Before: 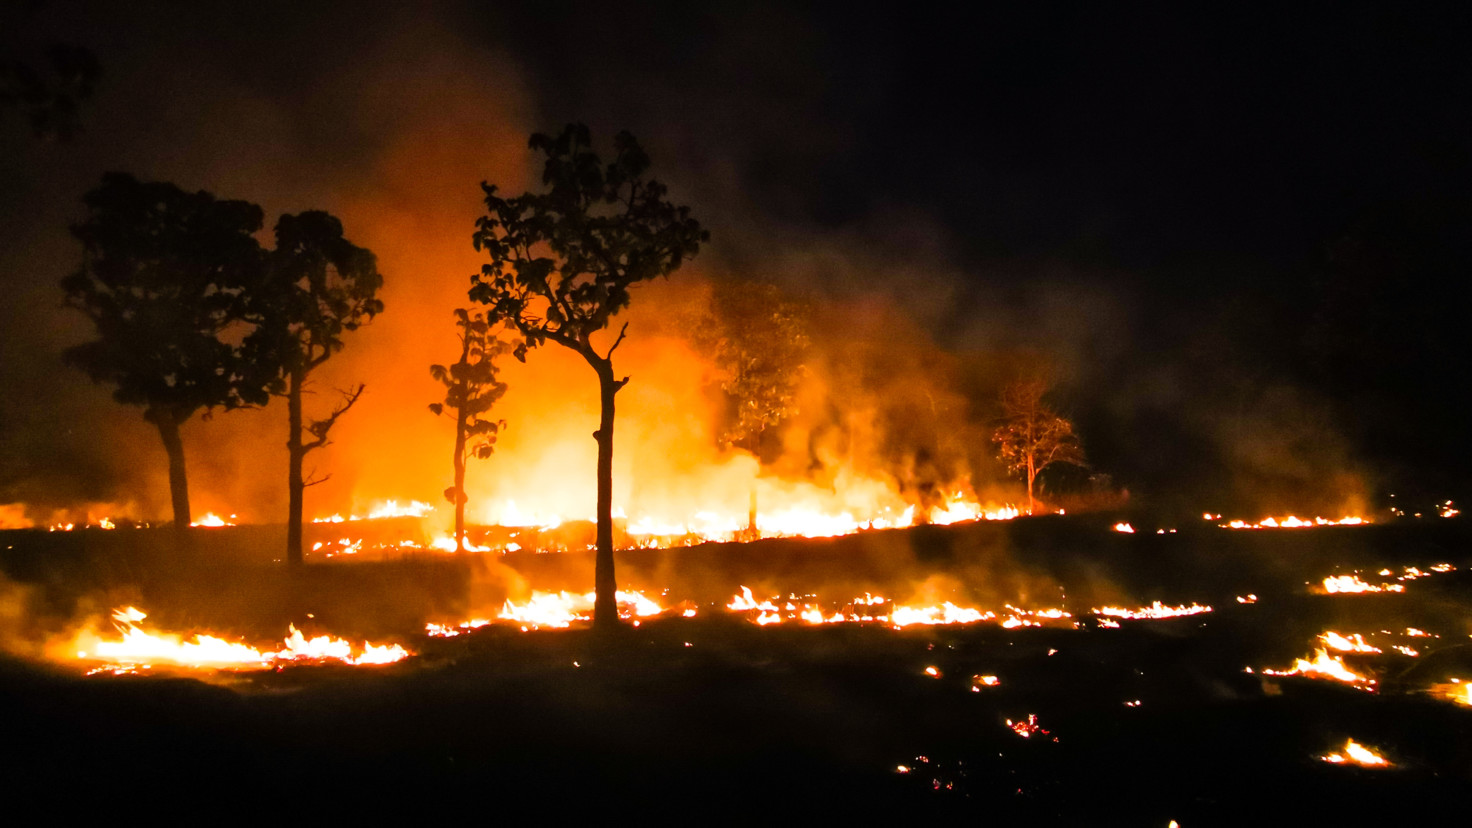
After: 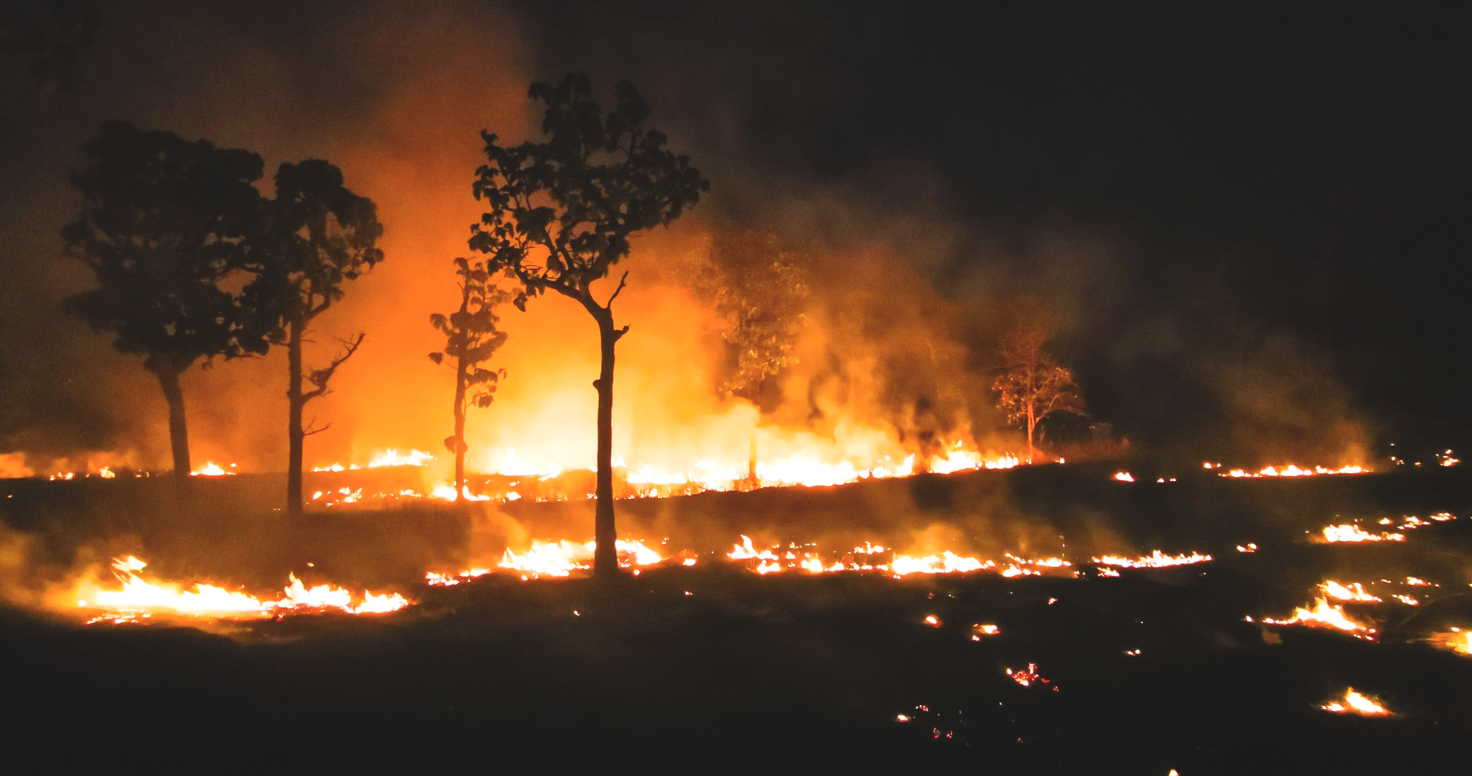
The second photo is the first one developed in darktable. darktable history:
crop and rotate: top 6.25%
color balance: lift [1.007, 1, 1, 1], gamma [1.097, 1, 1, 1]
